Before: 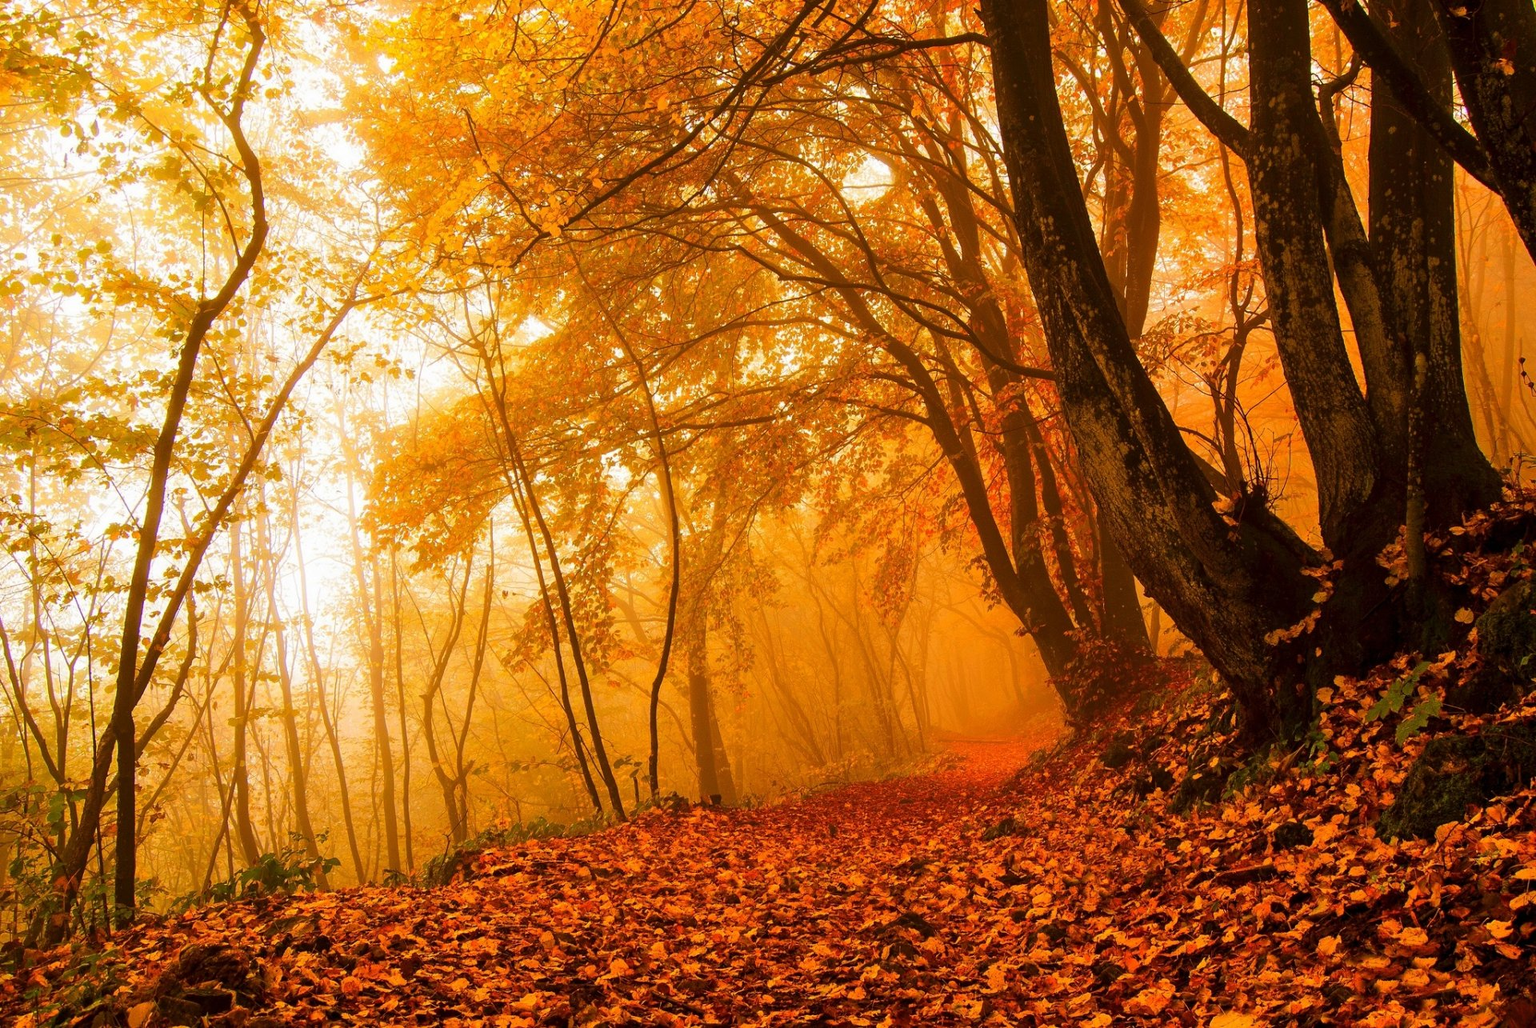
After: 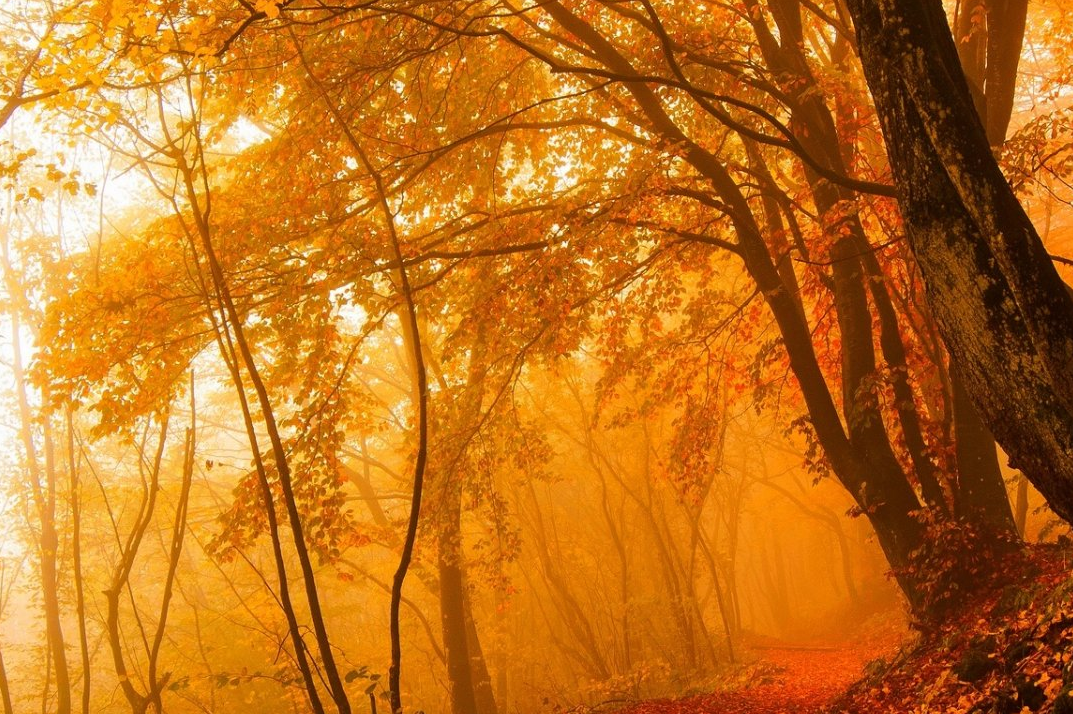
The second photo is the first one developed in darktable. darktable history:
crop and rotate: left 21.984%, top 21.671%, right 22.084%, bottom 22.737%
